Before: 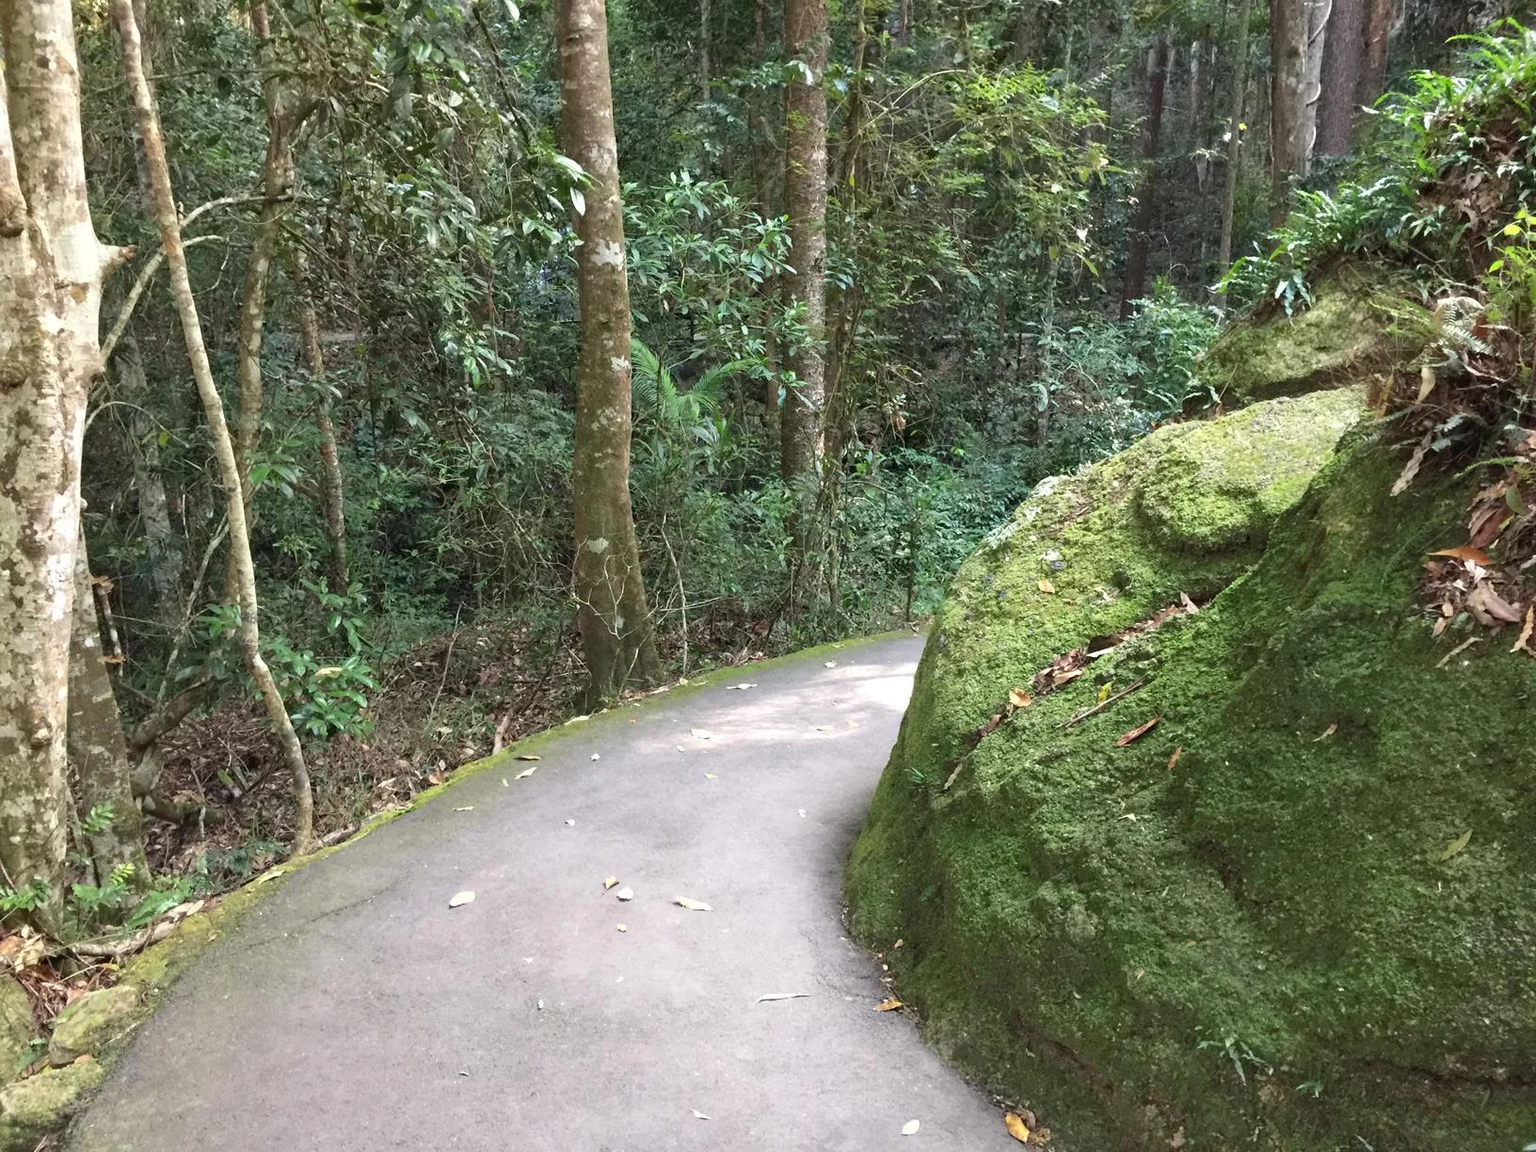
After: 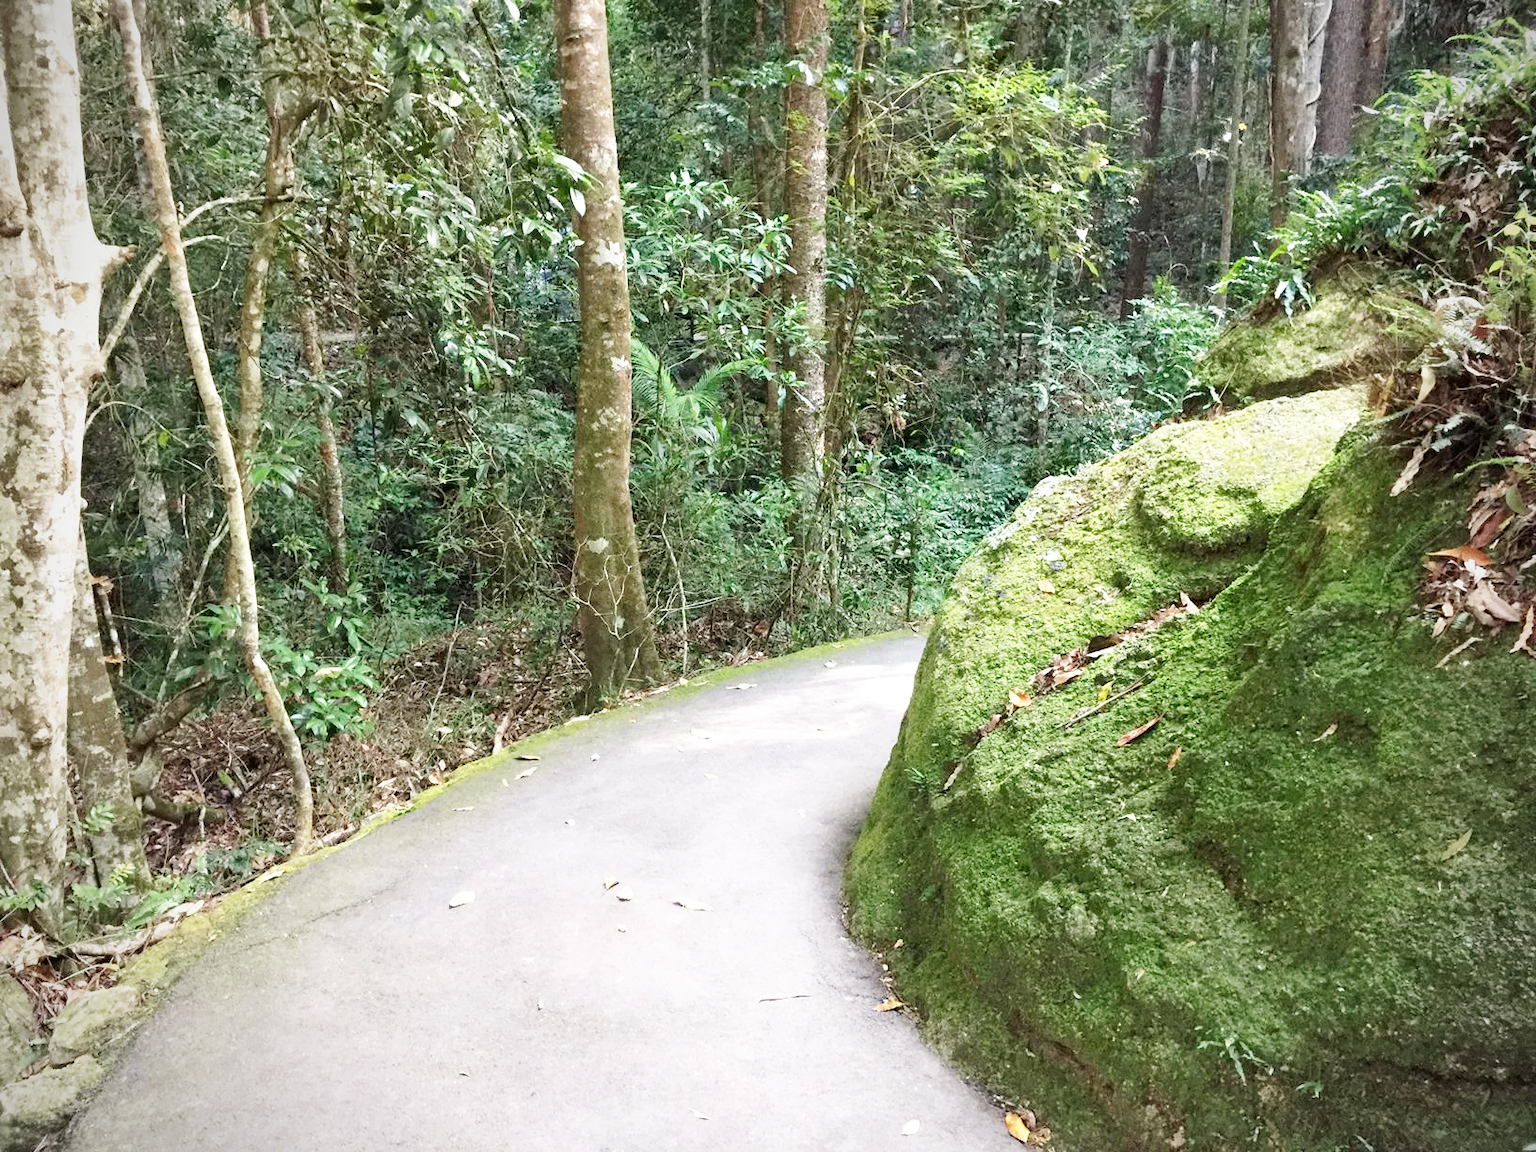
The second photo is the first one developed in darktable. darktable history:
base curve: curves: ch0 [(0, 0) (0.005, 0.002) (0.15, 0.3) (0.4, 0.7) (0.75, 0.95) (1, 1)], preserve colors none
vignetting: on, module defaults
